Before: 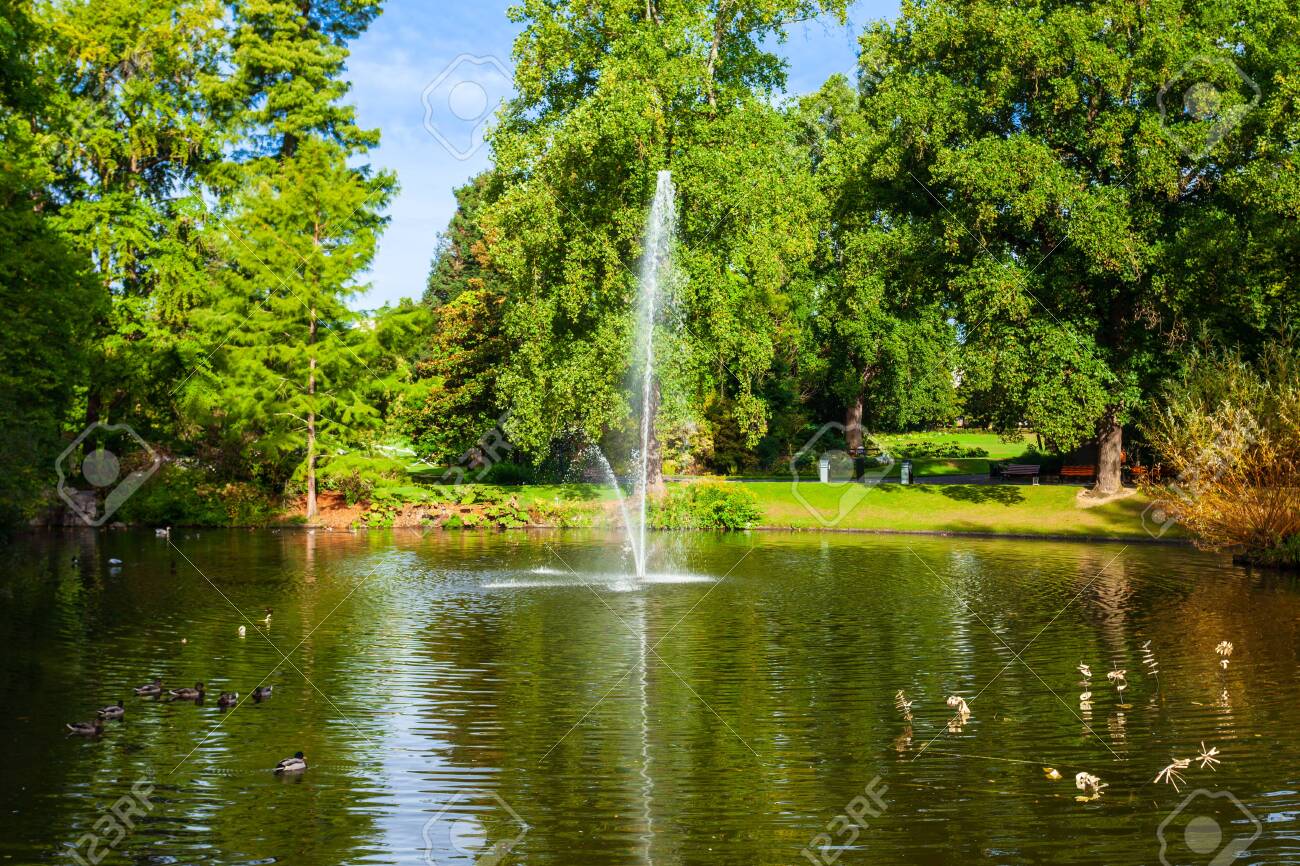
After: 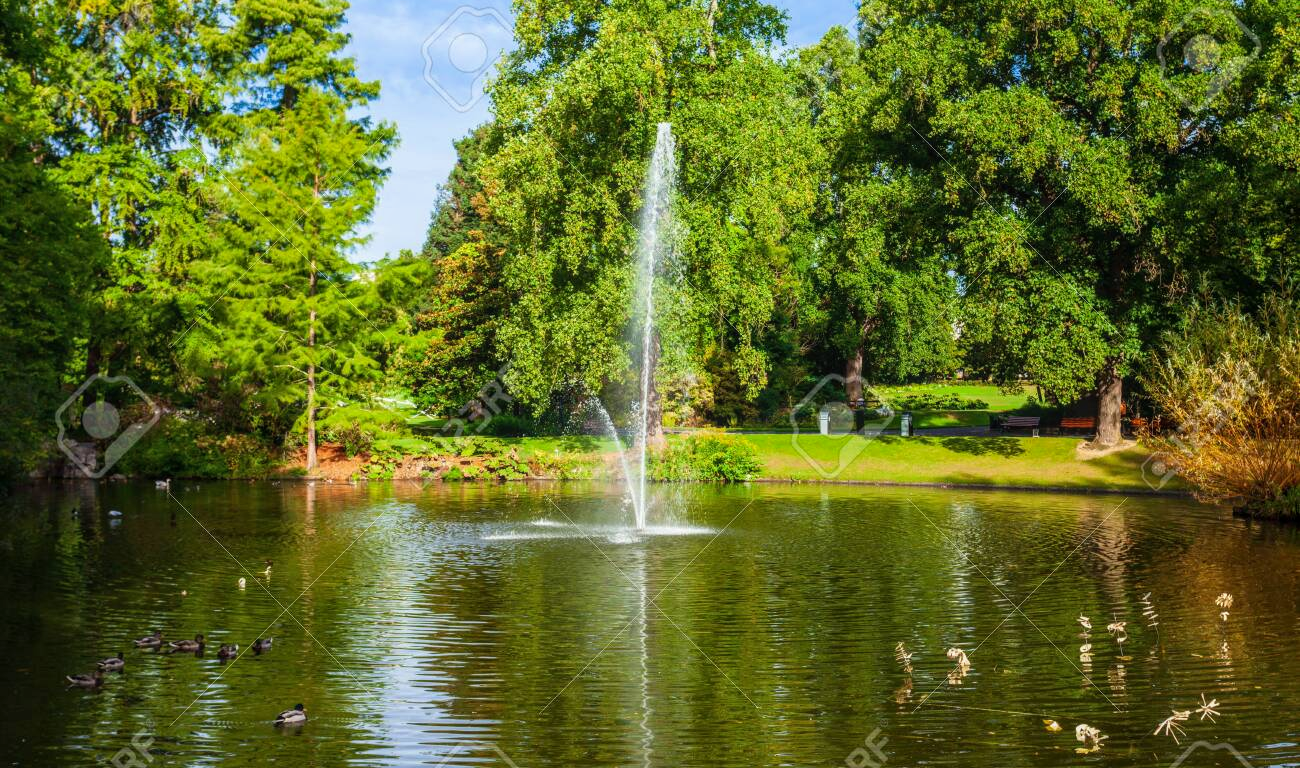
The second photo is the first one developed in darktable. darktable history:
crop and rotate: top 5.609%, bottom 5.609%
local contrast: detail 110%
